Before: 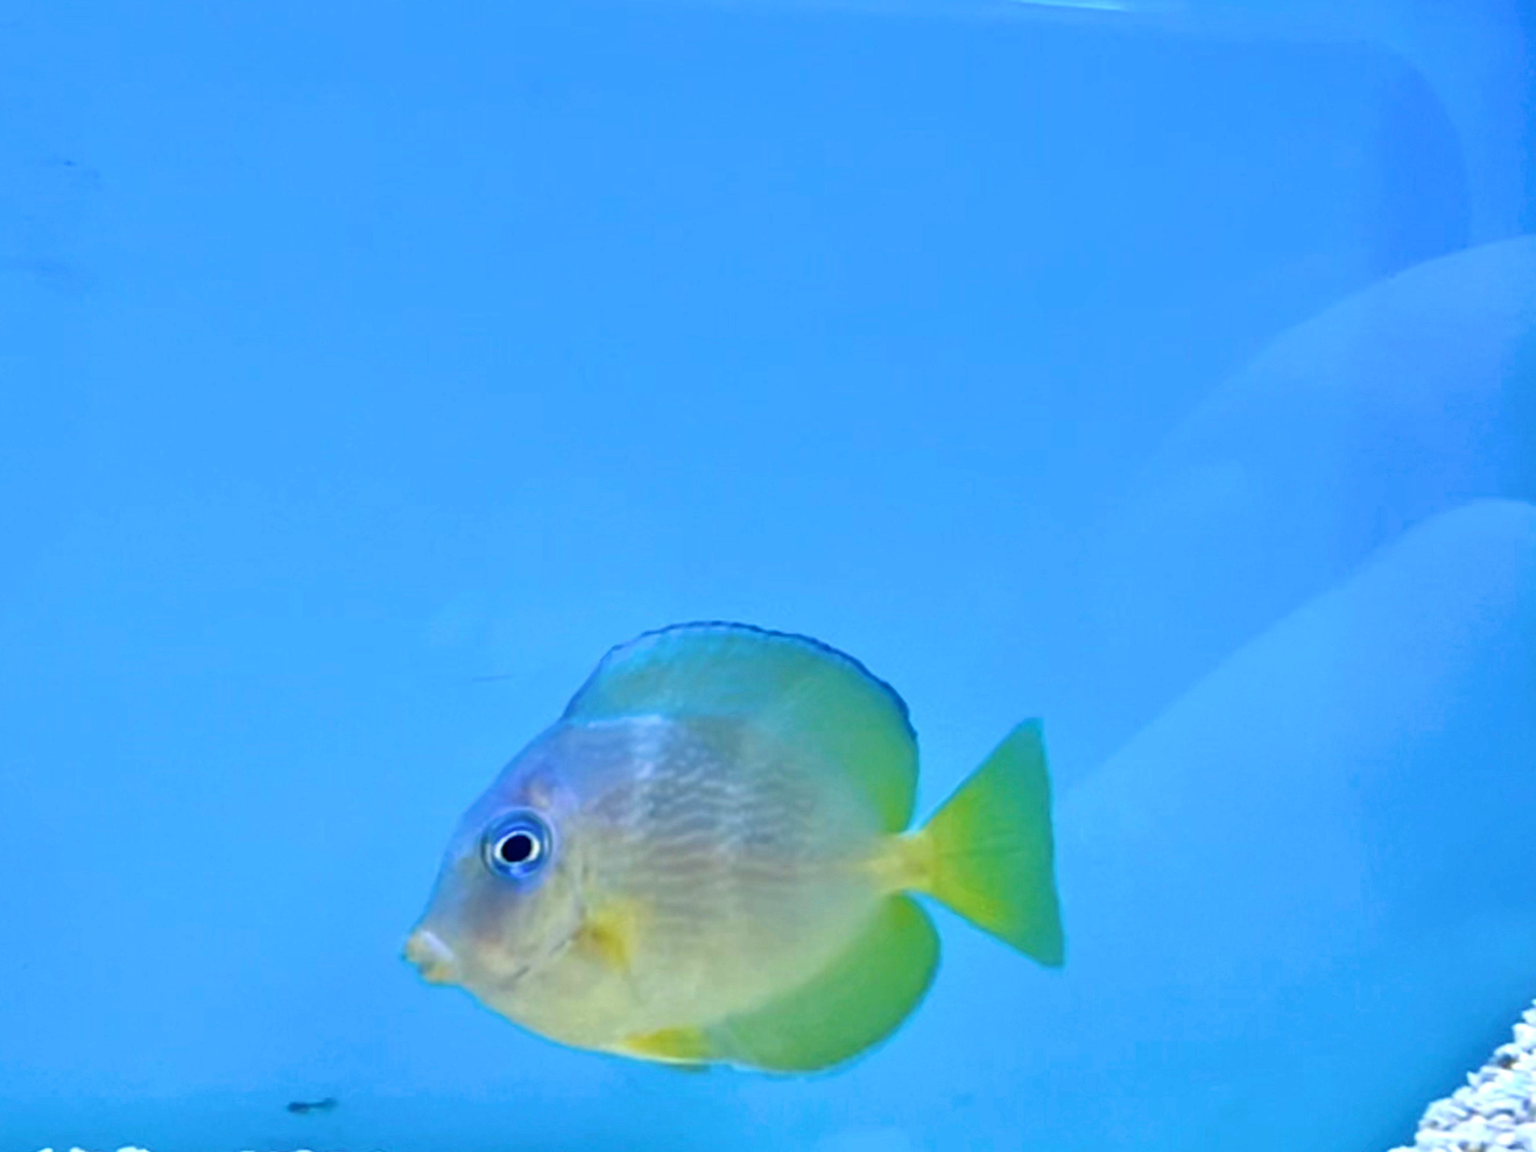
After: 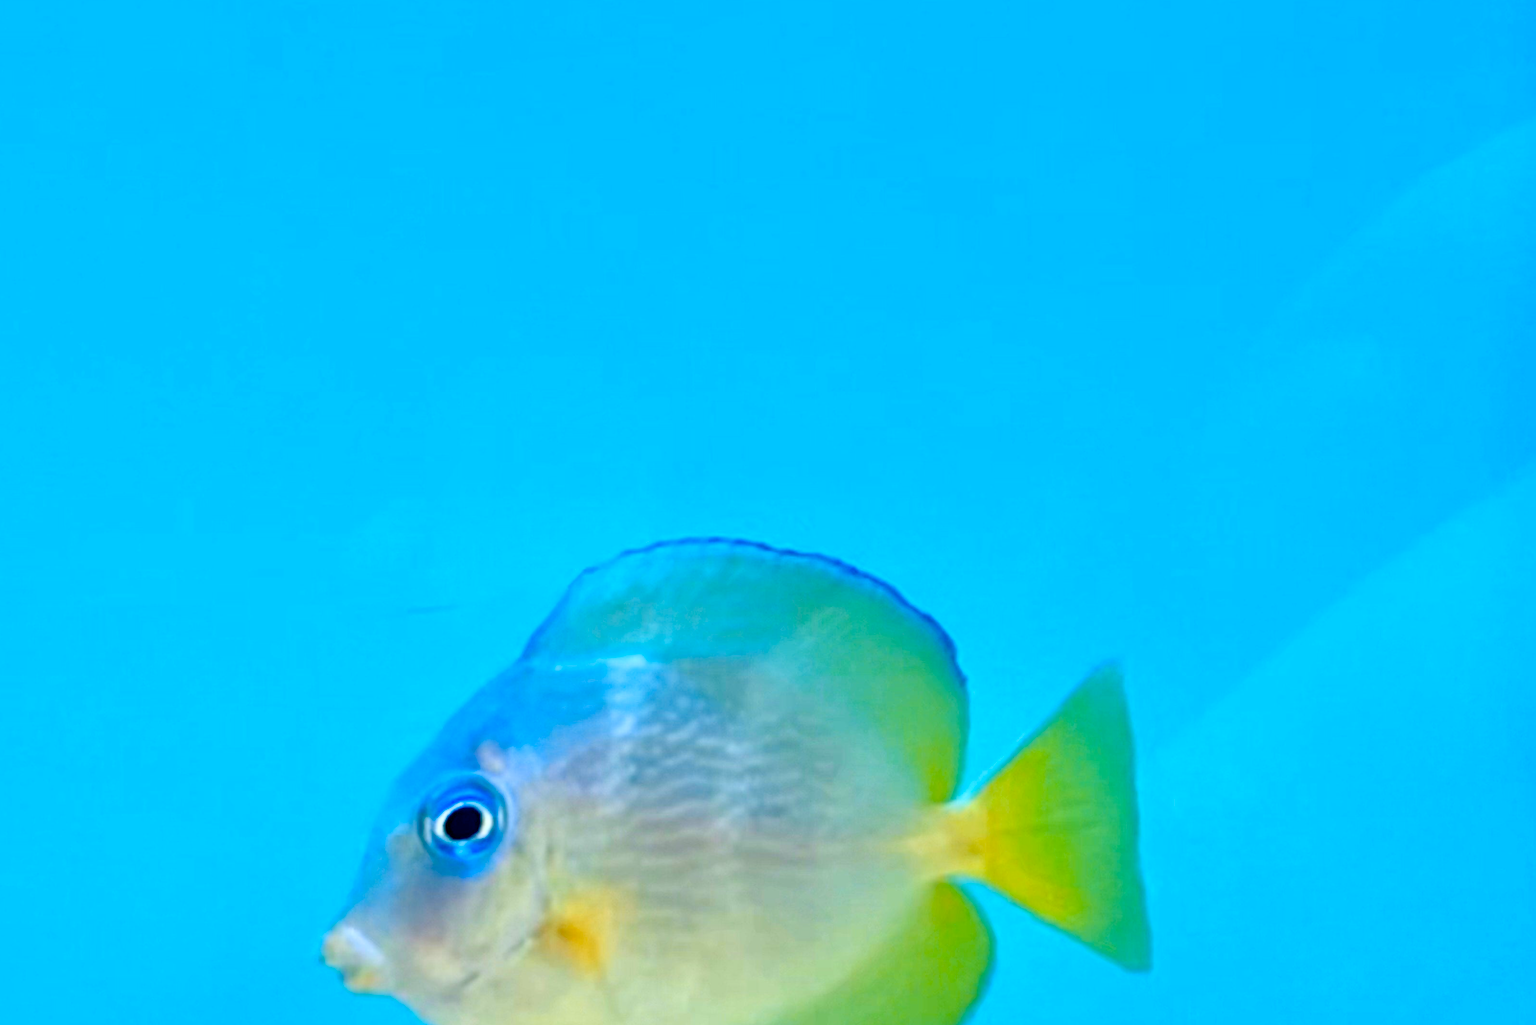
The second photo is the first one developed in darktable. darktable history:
color zones: curves: ch1 [(0.235, 0.558) (0.75, 0.5)]; ch2 [(0.25, 0.462) (0.749, 0.457)], mix 40.67%
color balance rgb: perceptual saturation grading › global saturation 20%, perceptual saturation grading › highlights -25%, perceptual saturation grading › shadows 50%
base curve: curves: ch0 [(0, 0) (0.666, 0.806) (1, 1)]
crop: left 9.712%, top 16.928%, right 10.845%, bottom 12.332%
